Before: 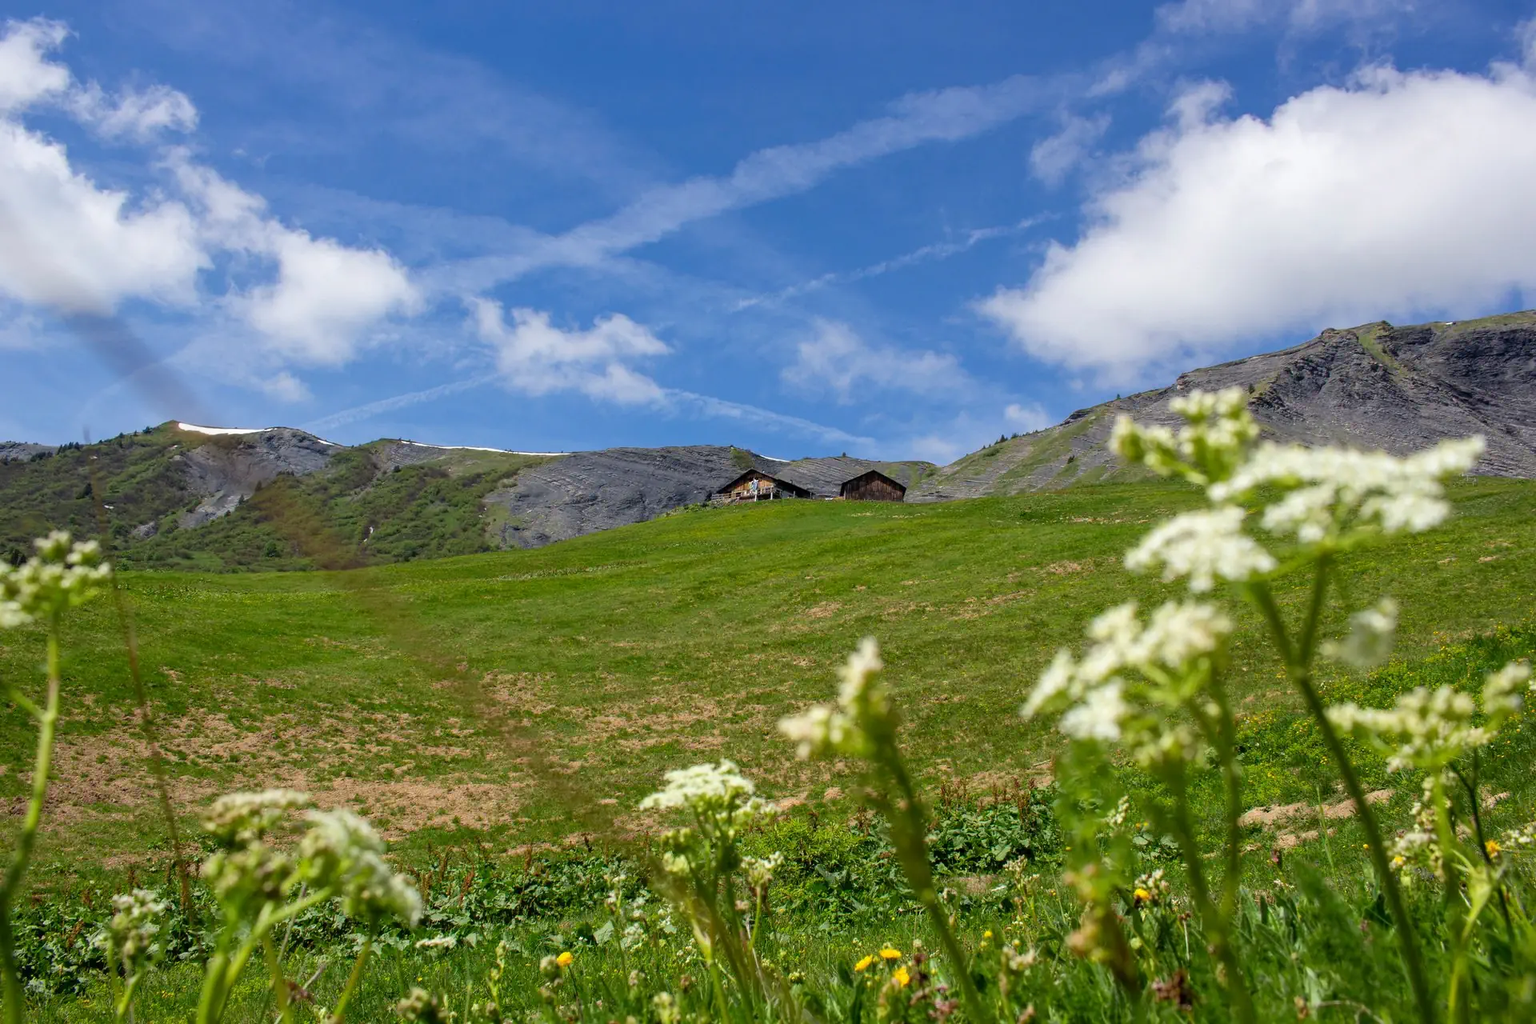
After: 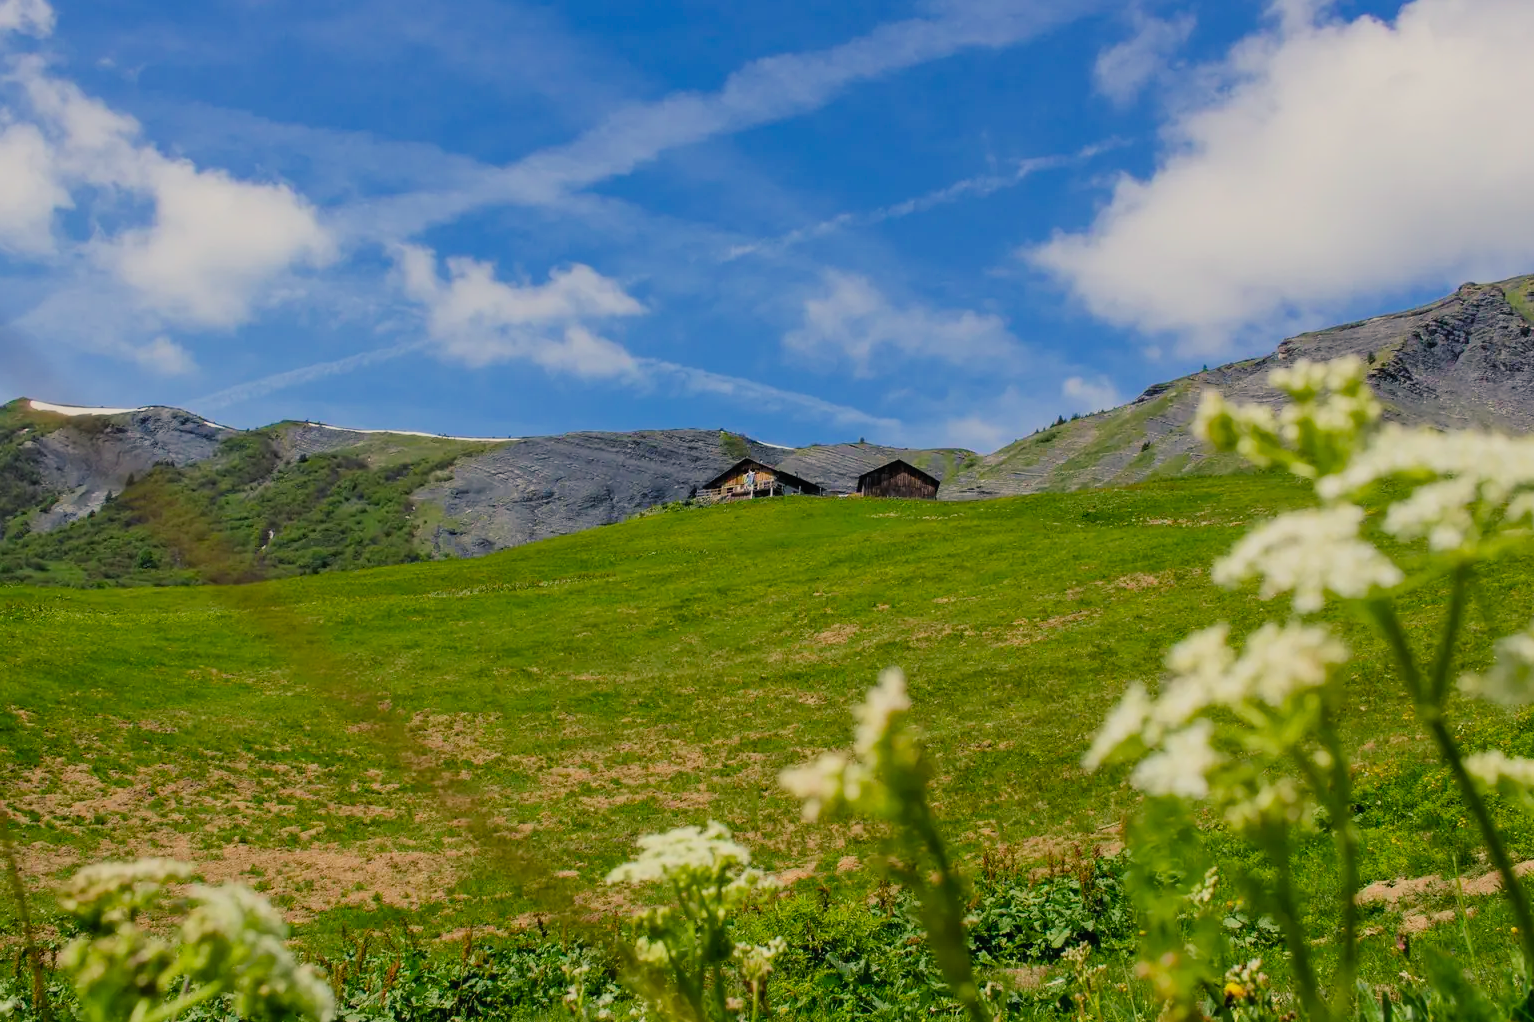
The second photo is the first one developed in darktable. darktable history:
filmic rgb: black relative exposure -7.65 EV, white relative exposure 4.56 EV, hardness 3.61, color science v6 (2022)
color balance rgb: shadows lift › chroma 2%, shadows lift › hue 219.6°, power › hue 313.2°, highlights gain › chroma 3%, highlights gain › hue 75.6°, global offset › luminance 0.5%, perceptual saturation grading › global saturation 15.33%, perceptual saturation grading › highlights -19.33%, perceptual saturation grading › shadows 20%, global vibrance 20%
crop and rotate: left 10.071%, top 10.071%, right 10.02%, bottom 10.02%
